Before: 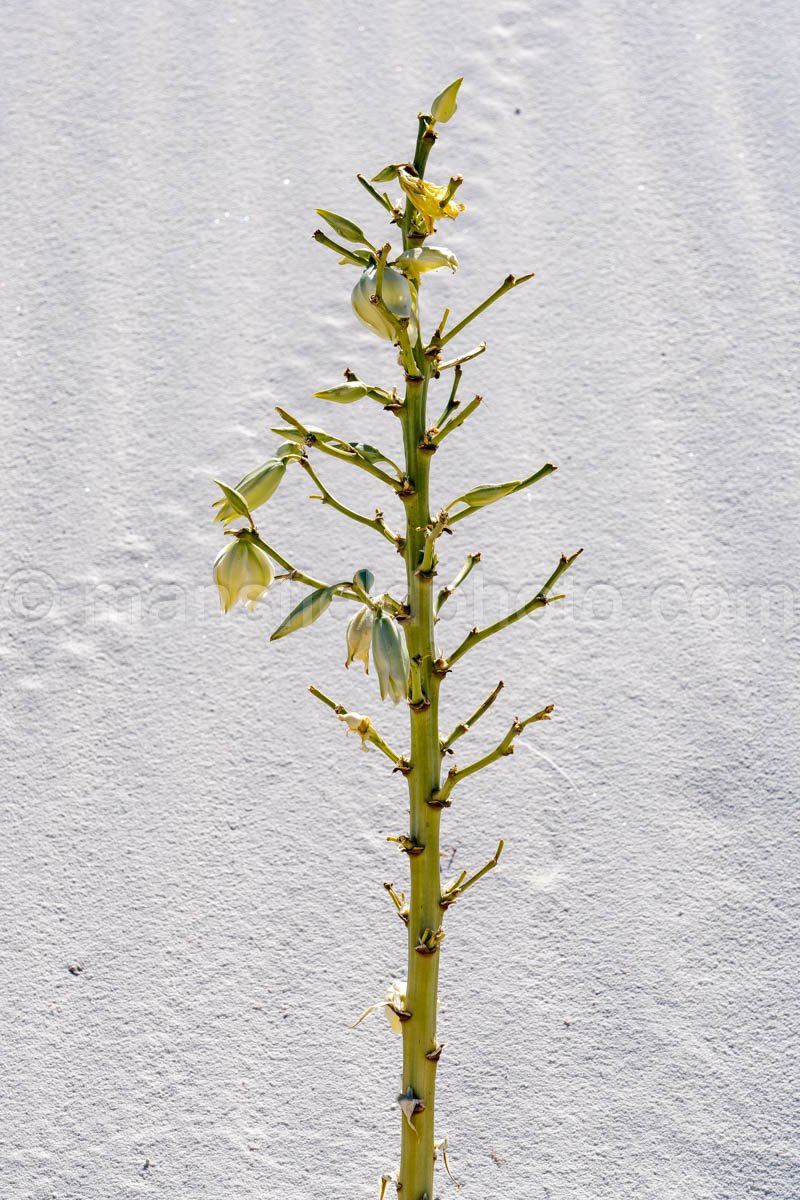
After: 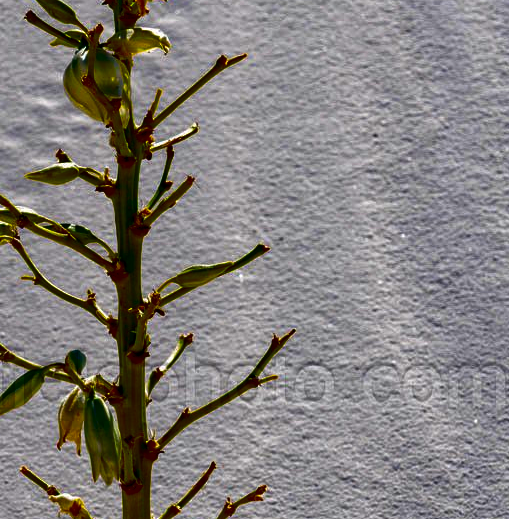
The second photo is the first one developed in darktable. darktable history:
local contrast: highlights 100%, shadows 100%, detail 120%, midtone range 0.2
crop: left 36.005%, top 18.293%, right 0.31%, bottom 38.444%
contrast brightness saturation: brightness -1, saturation 1
tone equalizer: -7 EV 0.13 EV, smoothing diameter 25%, edges refinement/feathering 10, preserve details guided filter
